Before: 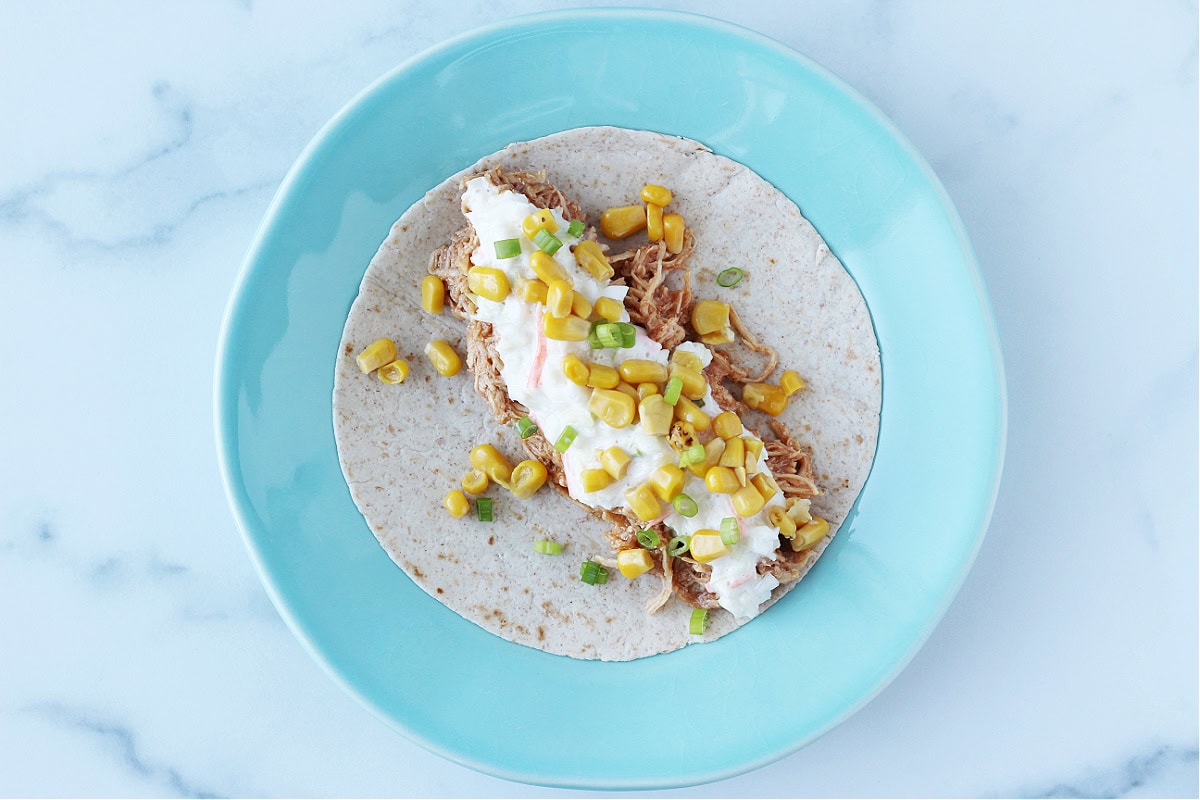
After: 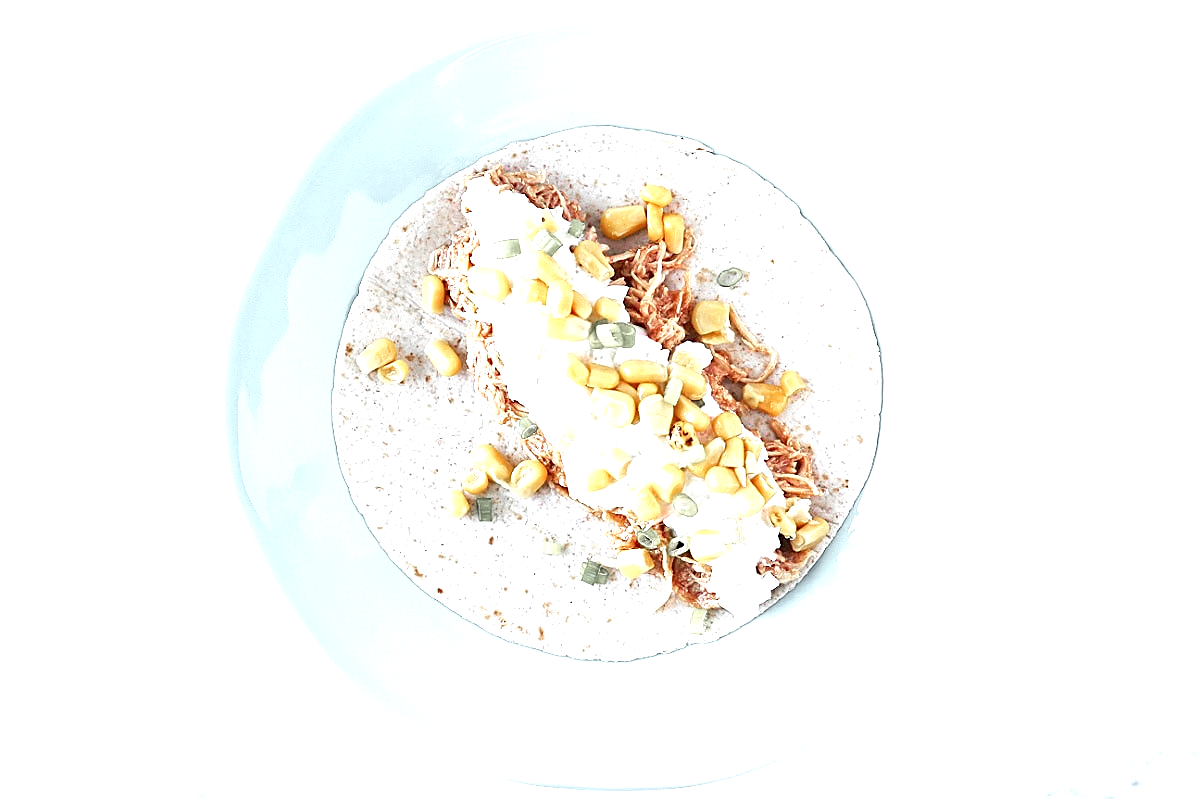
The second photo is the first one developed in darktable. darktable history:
exposure: black level correction 0, exposure 1.2 EV, compensate exposure bias true, compensate highlight preservation false
sharpen: on, module defaults
color zones: curves: ch1 [(0, 0.638) (0.193, 0.442) (0.286, 0.15) (0.429, 0.14) (0.571, 0.142) (0.714, 0.154) (0.857, 0.175) (1, 0.638)]
